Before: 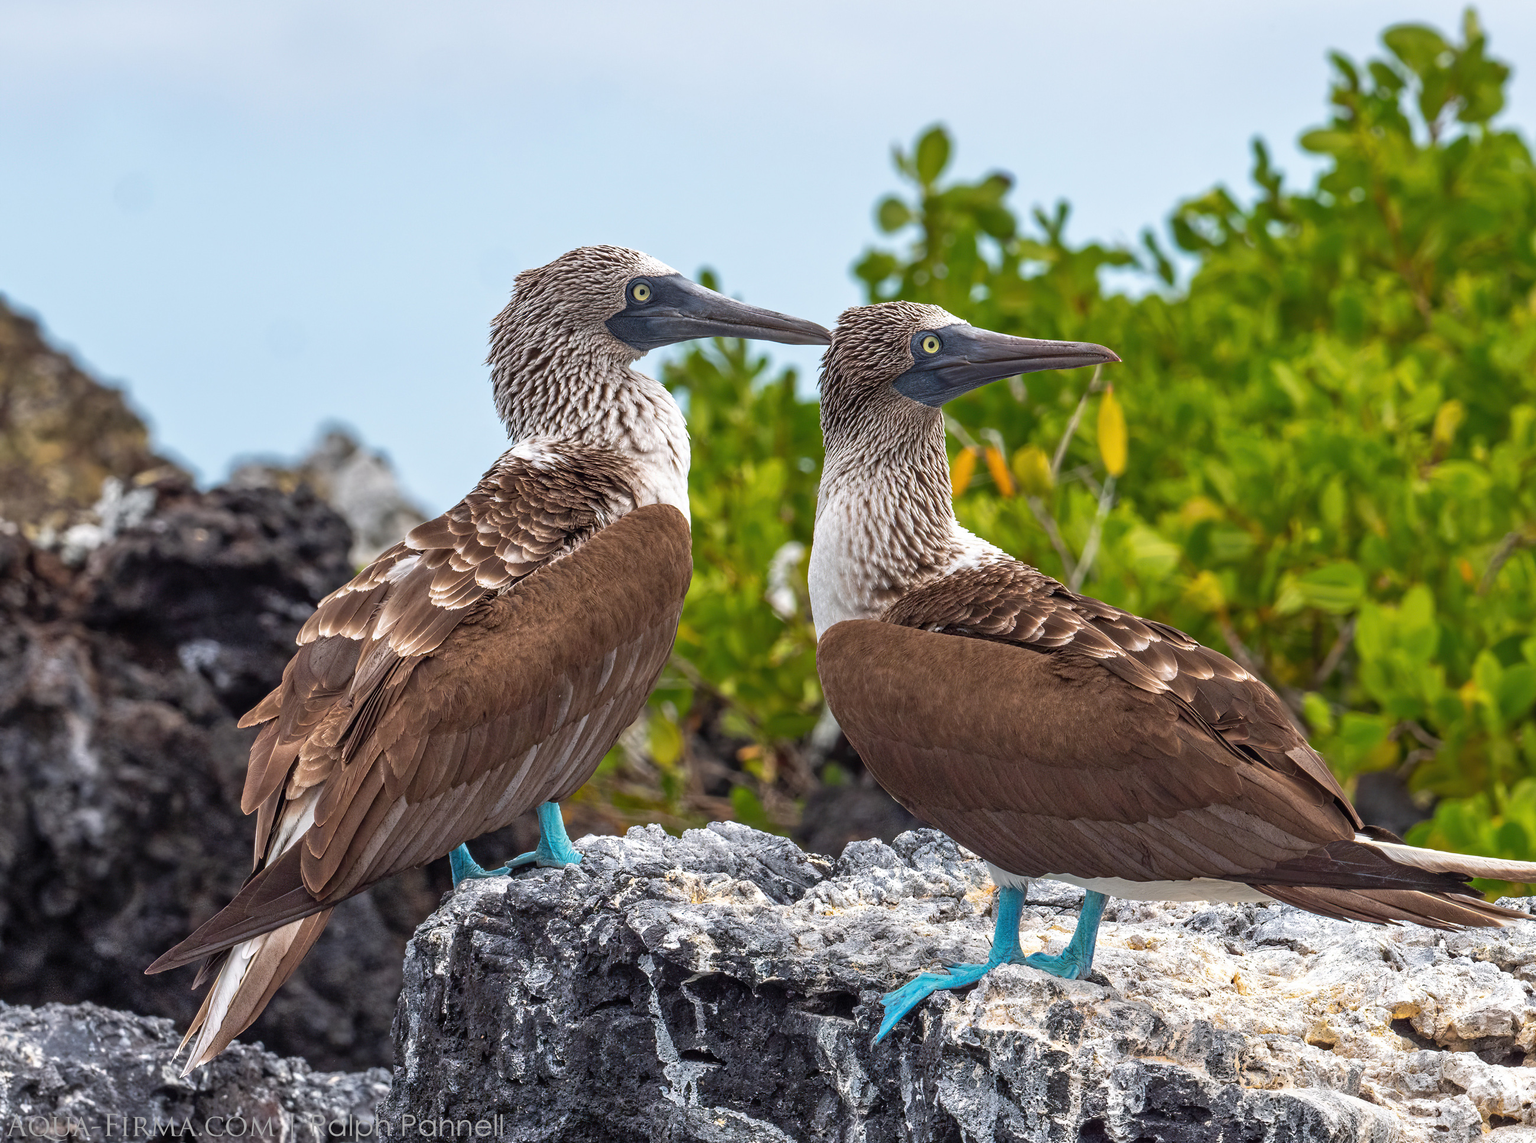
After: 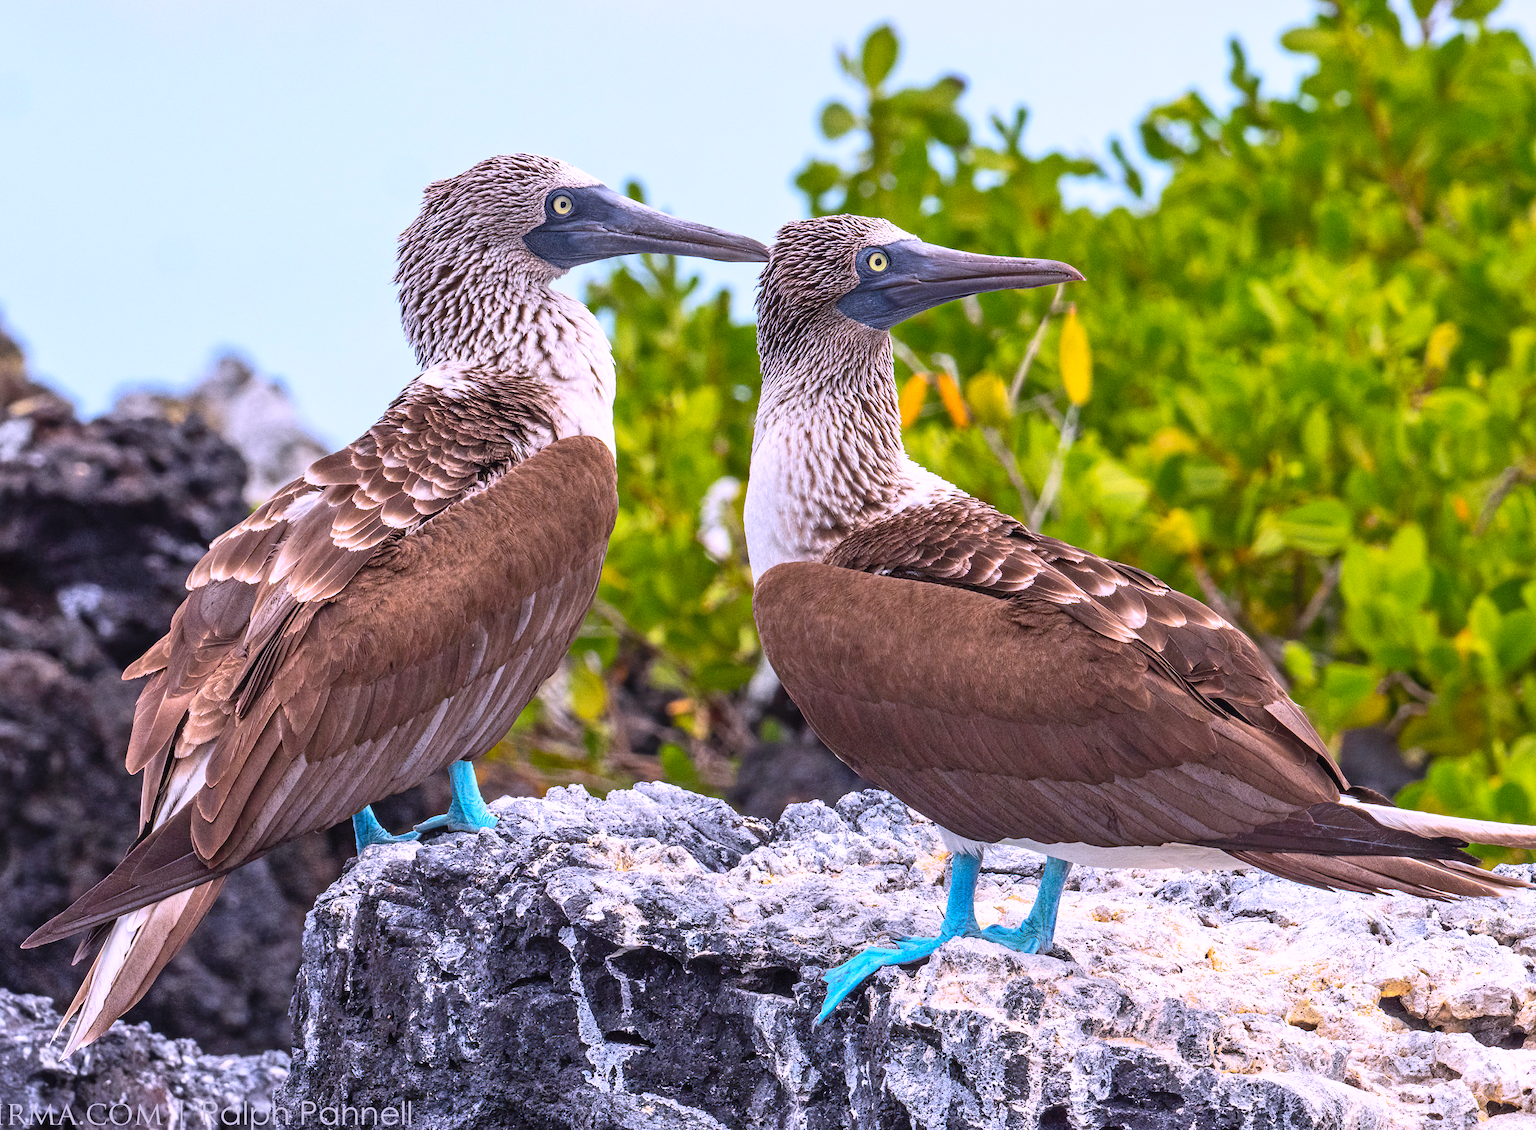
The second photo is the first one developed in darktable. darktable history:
white balance: red 1.042, blue 1.17
crop and rotate: left 8.262%, top 9.226%
contrast brightness saturation: contrast 0.2, brightness 0.16, saturation 0.22
grain: coarseness 0.09 ISO
